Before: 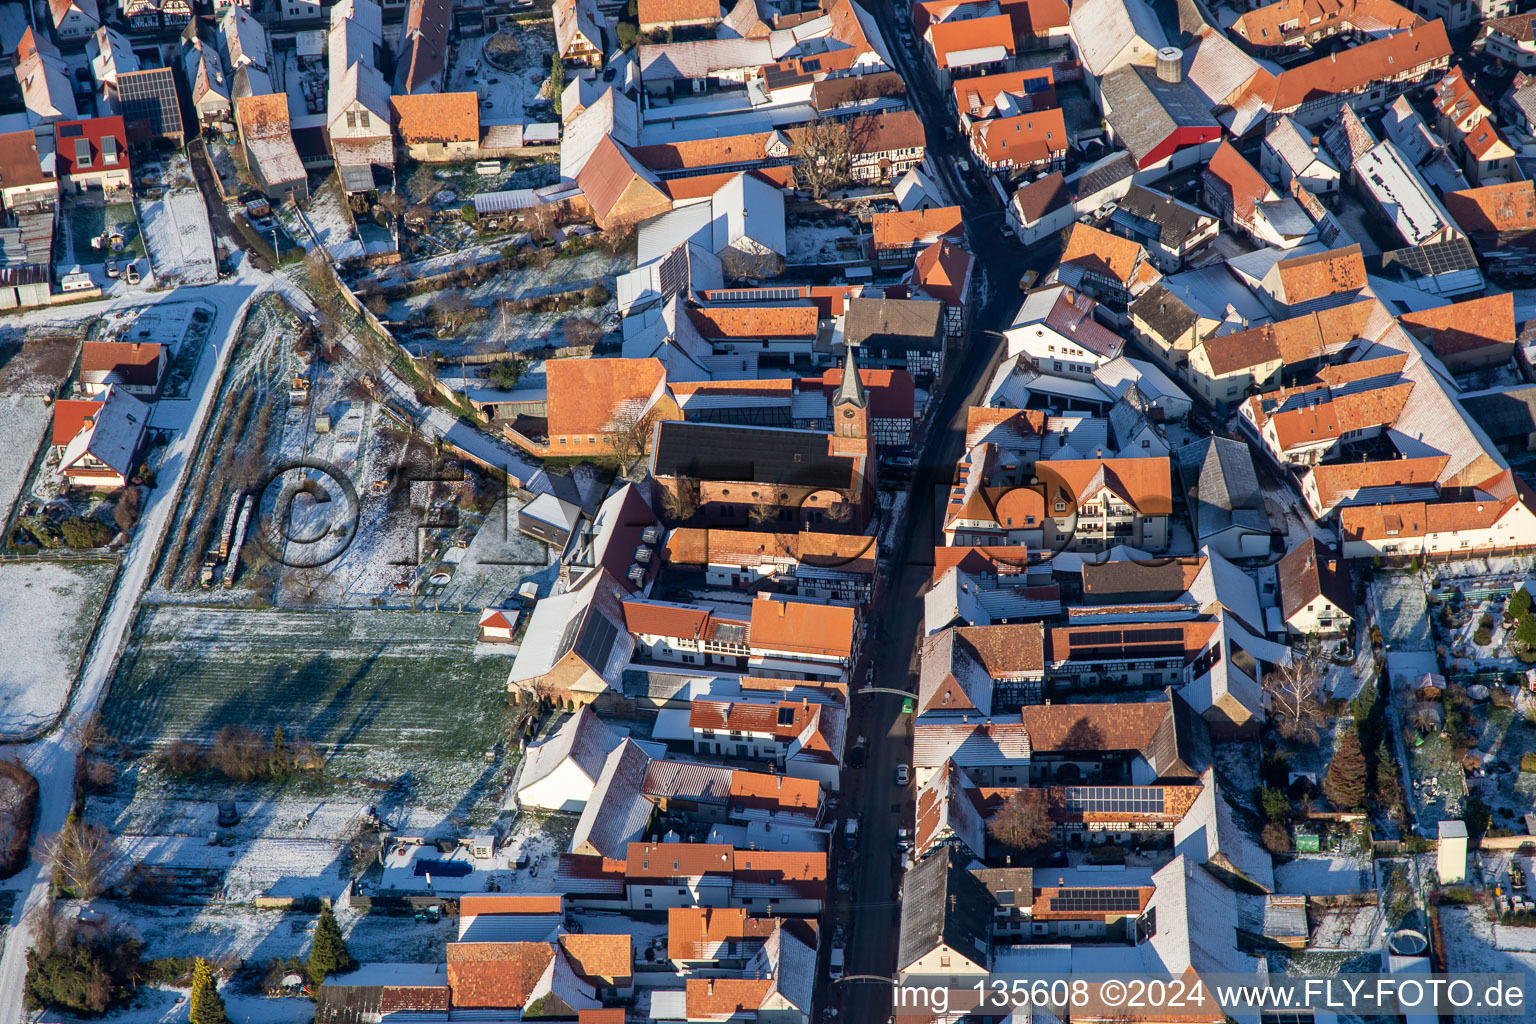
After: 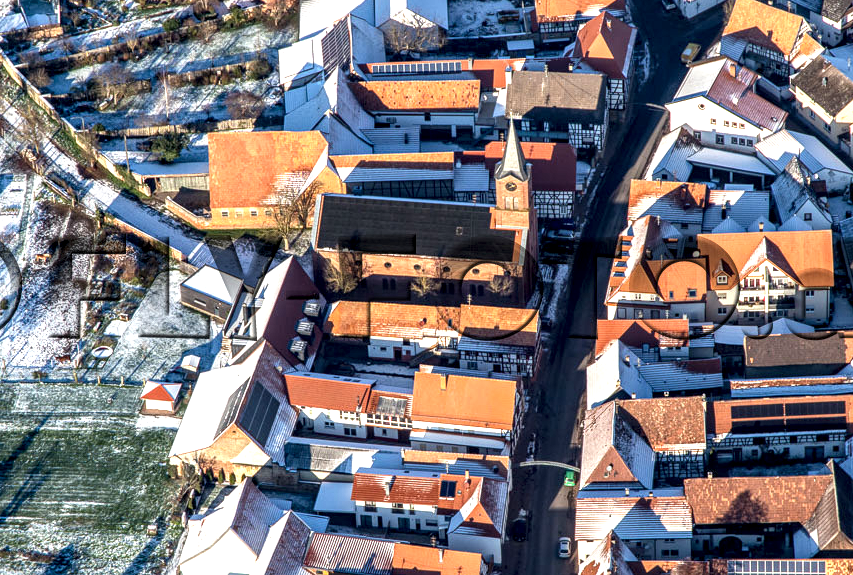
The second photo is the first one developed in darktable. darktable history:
exposure: exposure 0.69 EV, compensate highlight preservation false
crop and rotate: left 22.039%, top 22.182%, right 22.39%, bottom 21.59%
local contrast: detail 160%
